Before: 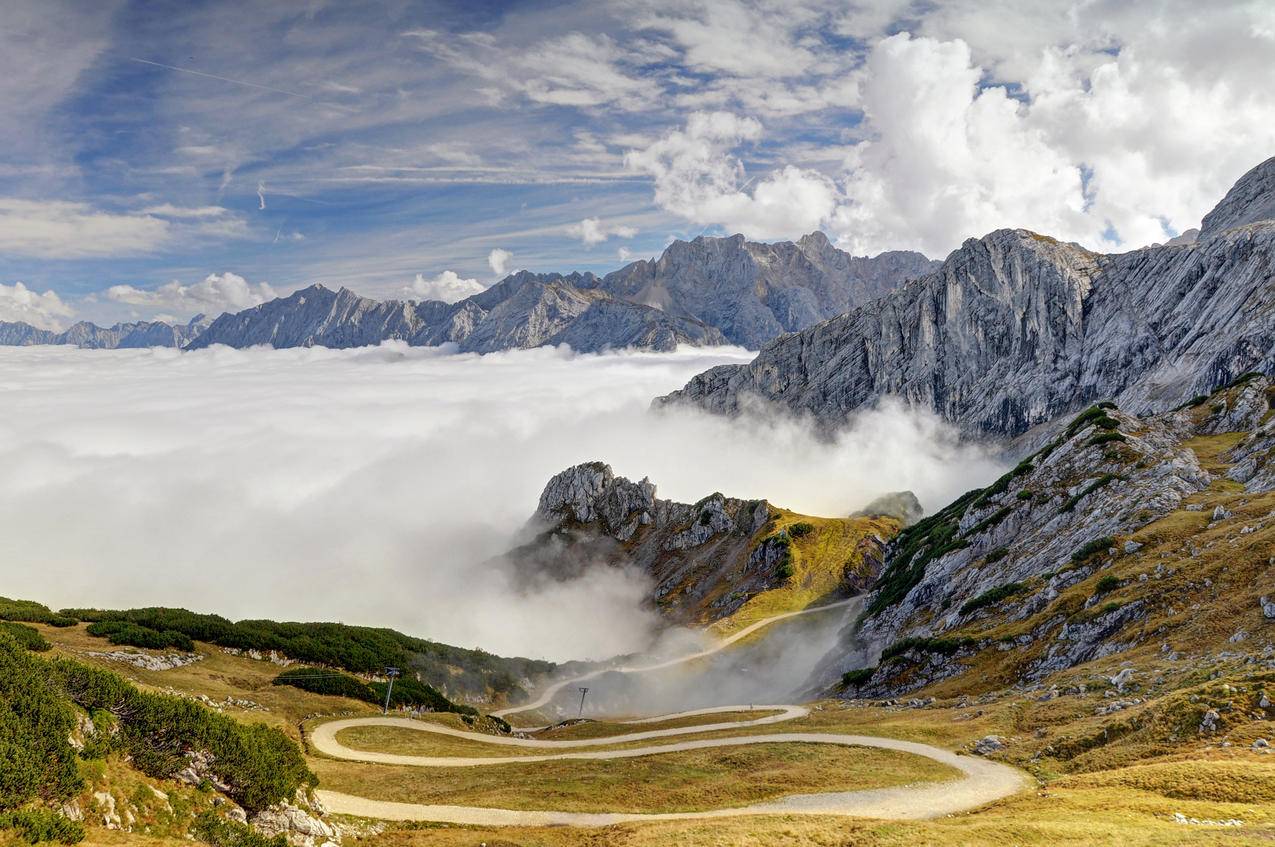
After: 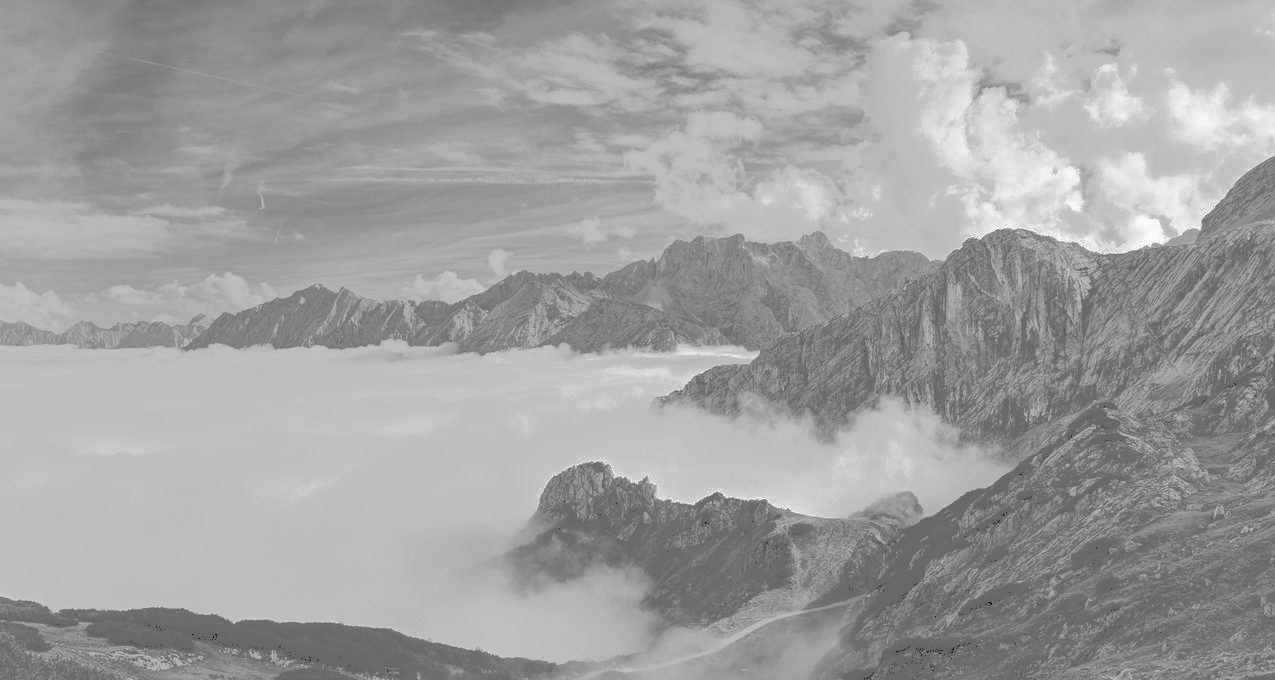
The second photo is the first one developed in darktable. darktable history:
crop: bottom 19.644%
monochrome: a 16.01, b -2.65, highlights 0.52
exposure: compensate exposure bias true, compensate highlight preservation false
tone curve: curves: ch0 [(0, 0) (0.003, 0.43) (0.011, 0.433) (0.025, 0.434) (0.044, 0.436) (0.069, 0.439) (0.1, 0.442) (0.136, 0.446) (0.177, 0.449) (0.224, 0.454) (0.277, 0.462) (0.335, 0.488) (0.399, 0.524) (0.468, 0.566) (0.543, 0.615) (0.623, 0.666) (0.709, 0.718) (0.801, 0.761) (0.898, 0.801) (1, 1)], preserve colors none
white balance: red 0.954, blue 1.079
